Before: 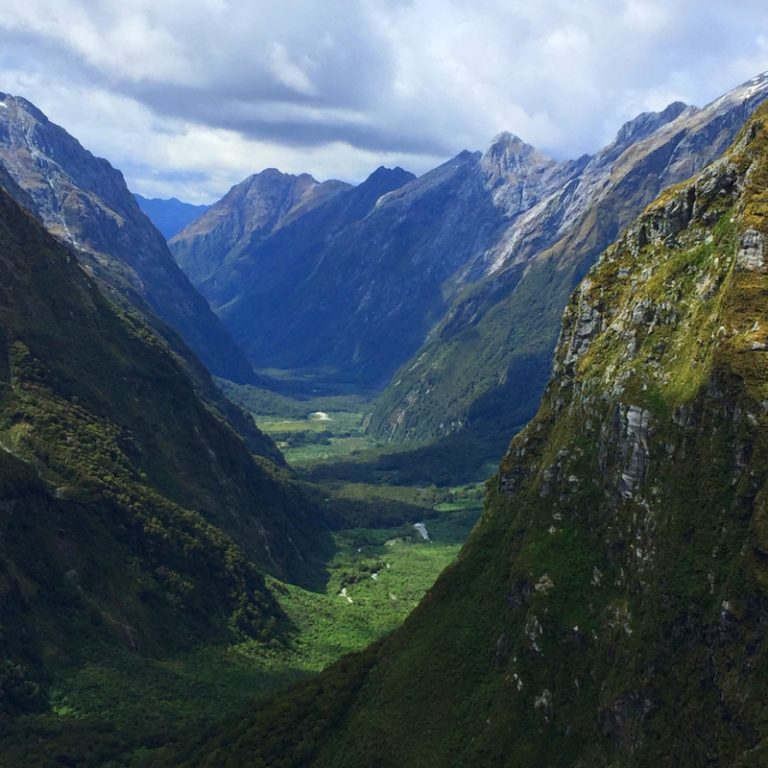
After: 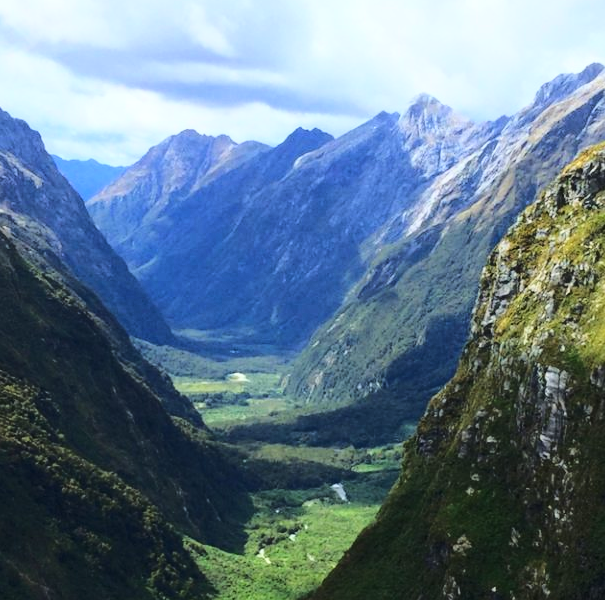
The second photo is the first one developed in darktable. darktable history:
base curve: curves: ch0 [(0, 0) (0.032, 0.037) (0.105, 0.228) (0.435, 0.76) (0.856, 0.983) (1, 1)]
crop and rotate: left 10.77%, top 5.1%, right 10.41%, bottom 16.76%
